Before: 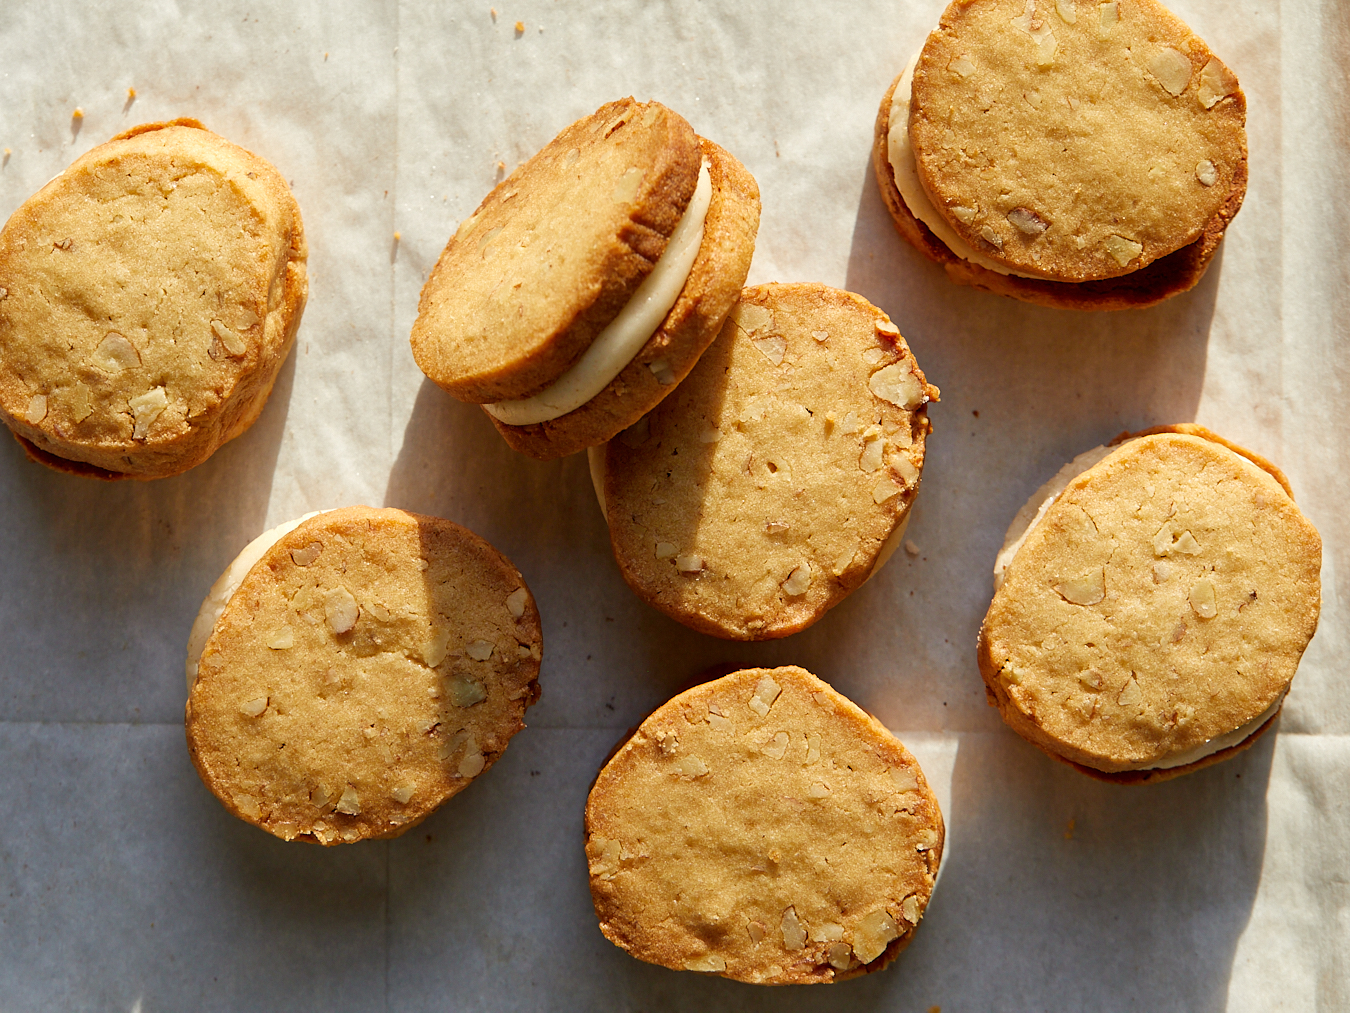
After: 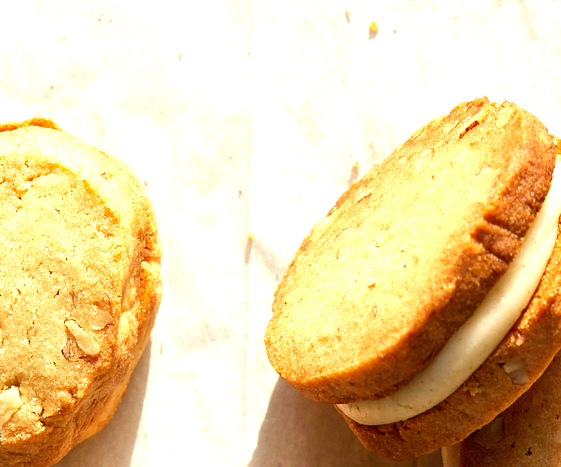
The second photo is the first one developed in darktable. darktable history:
exposure: exposure 0.914 EV, compensate exposure bias true, compensate highlight preservation false
crop and rotate: left 10.886%, top 0.073%, right 47.505%, bottom 53.733%
